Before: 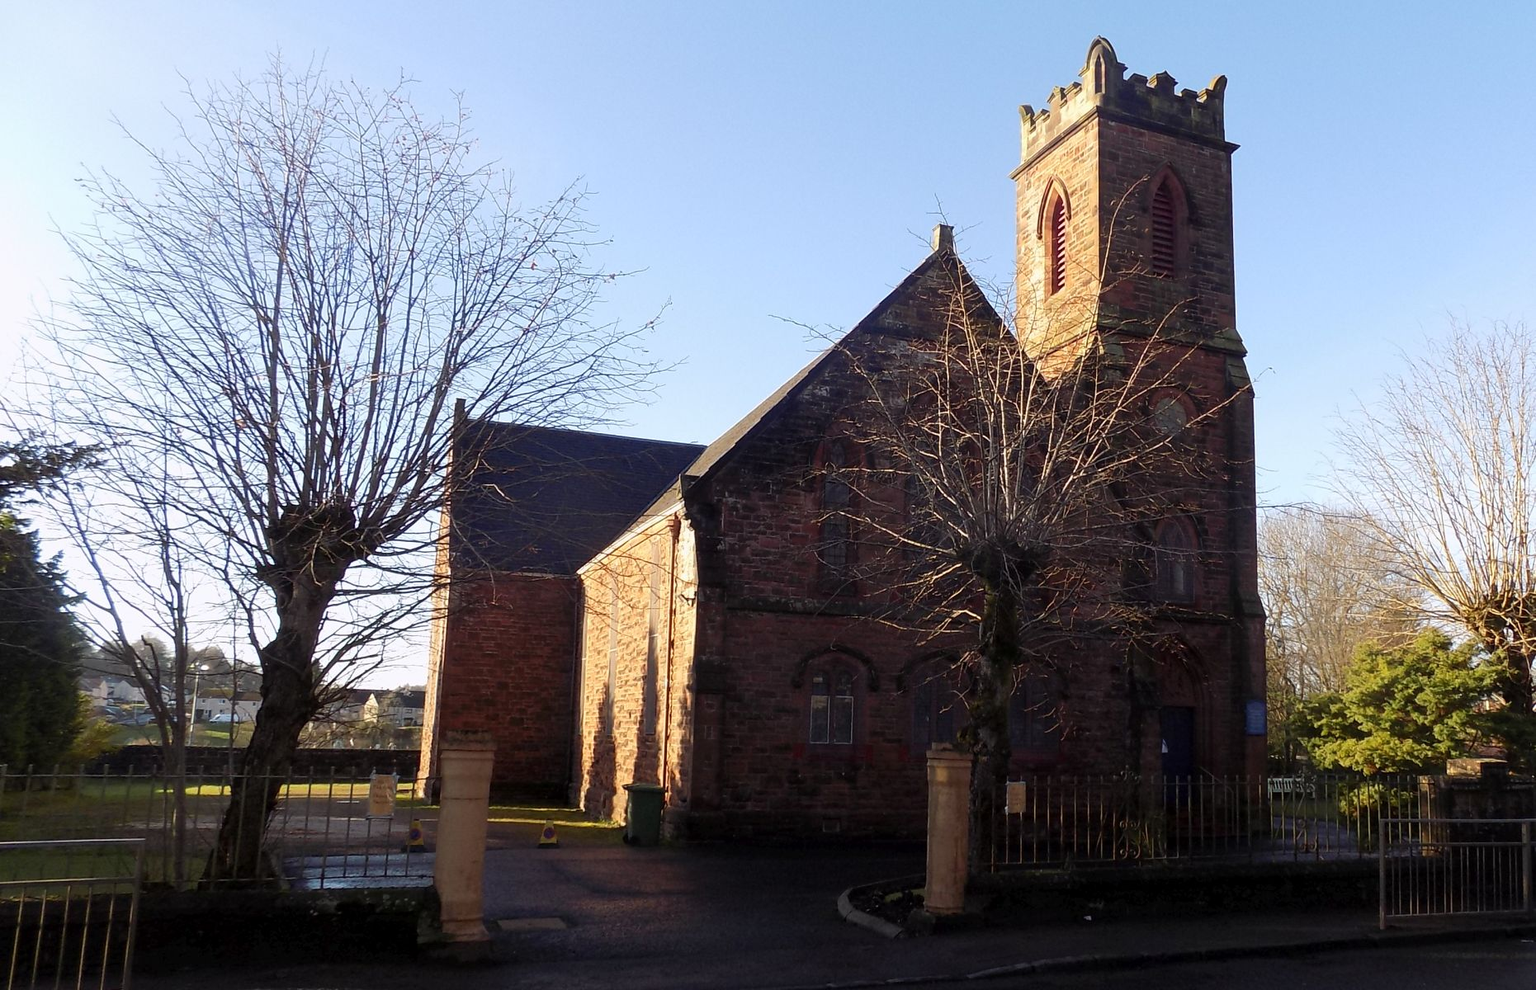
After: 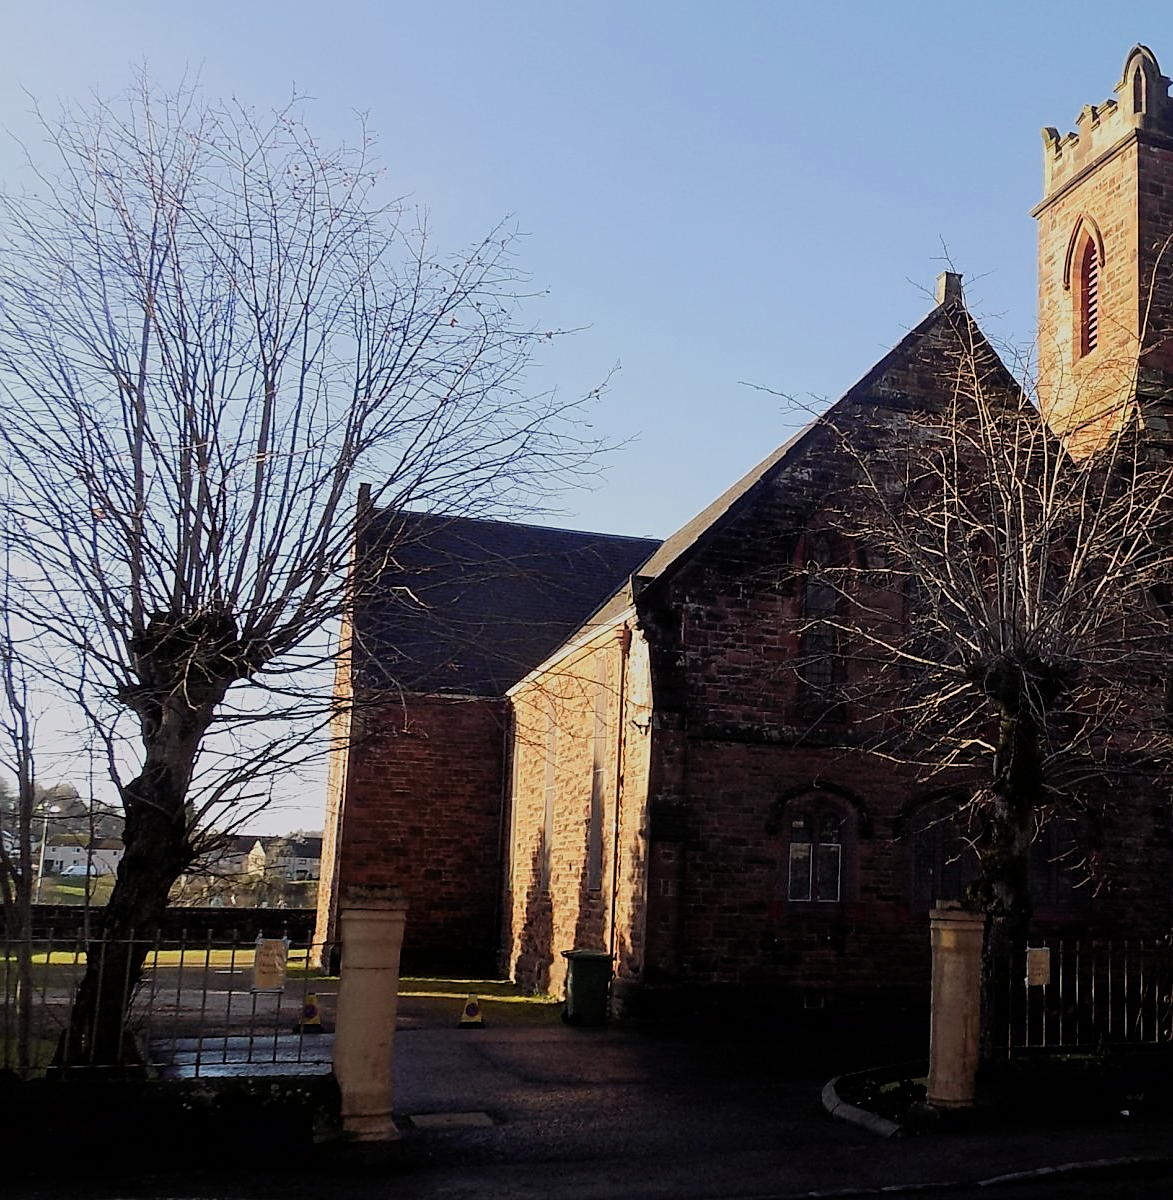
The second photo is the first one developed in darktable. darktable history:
crop: left 10.391%, right 26.53%
filmic rgb: black relative exposure -7.65 EV, white relative exposure 4.56 EV, threshold 2.95 EV, hardness 3.61, color science v6 (2022), enable highlight reconstruction true
sharpen: on, module defaults
